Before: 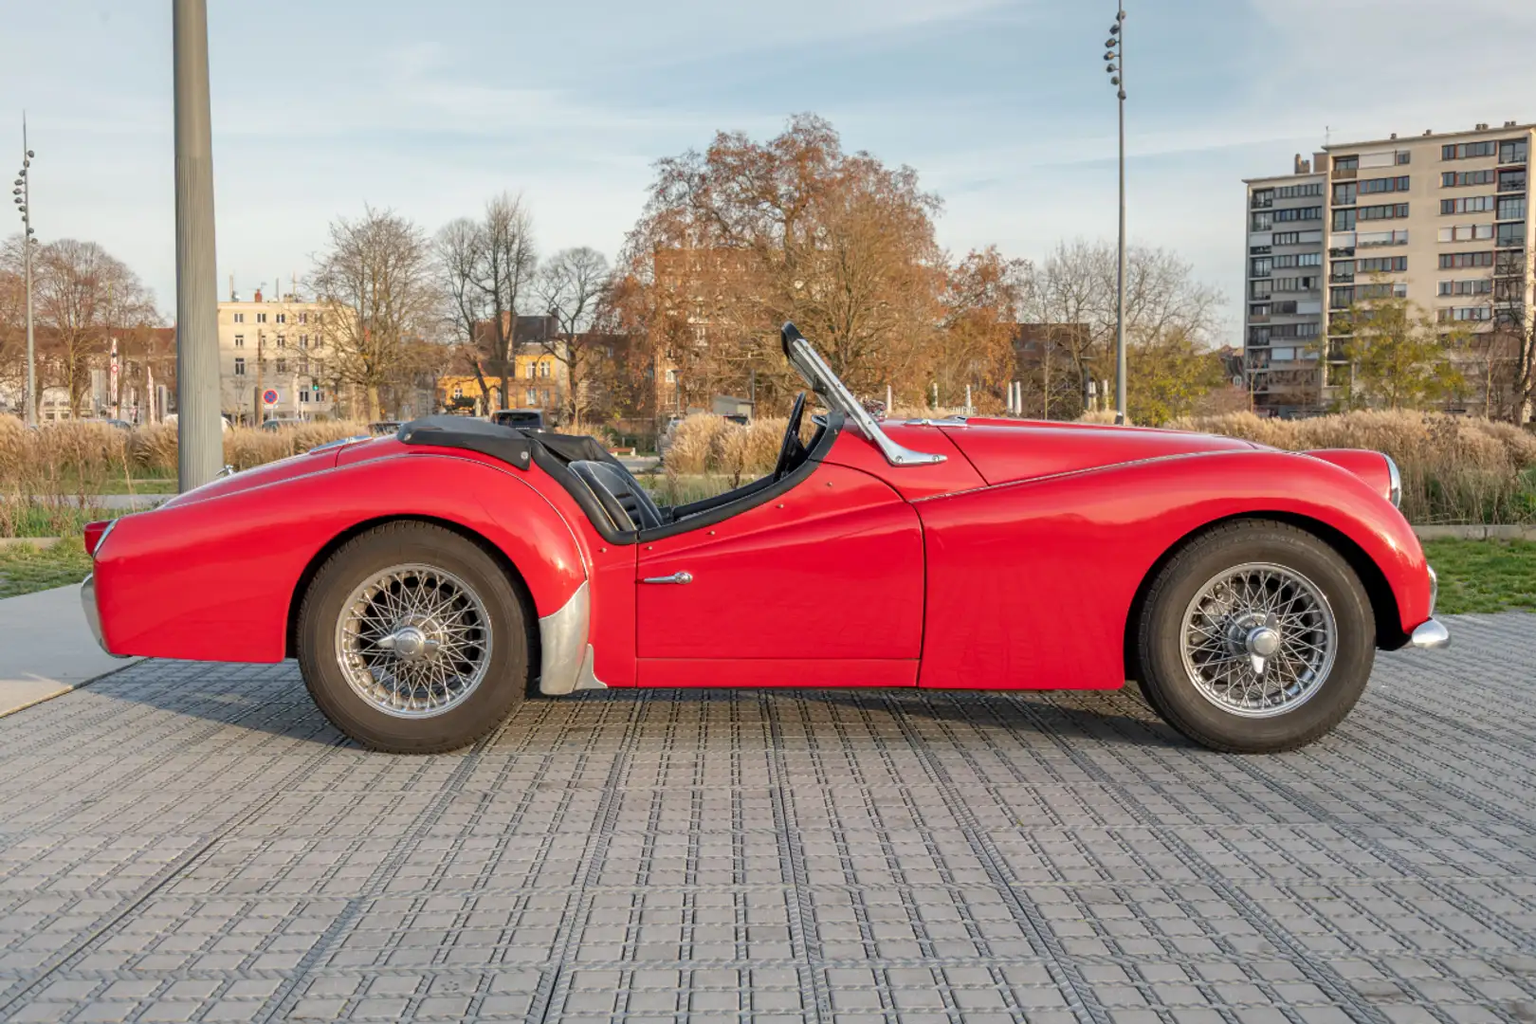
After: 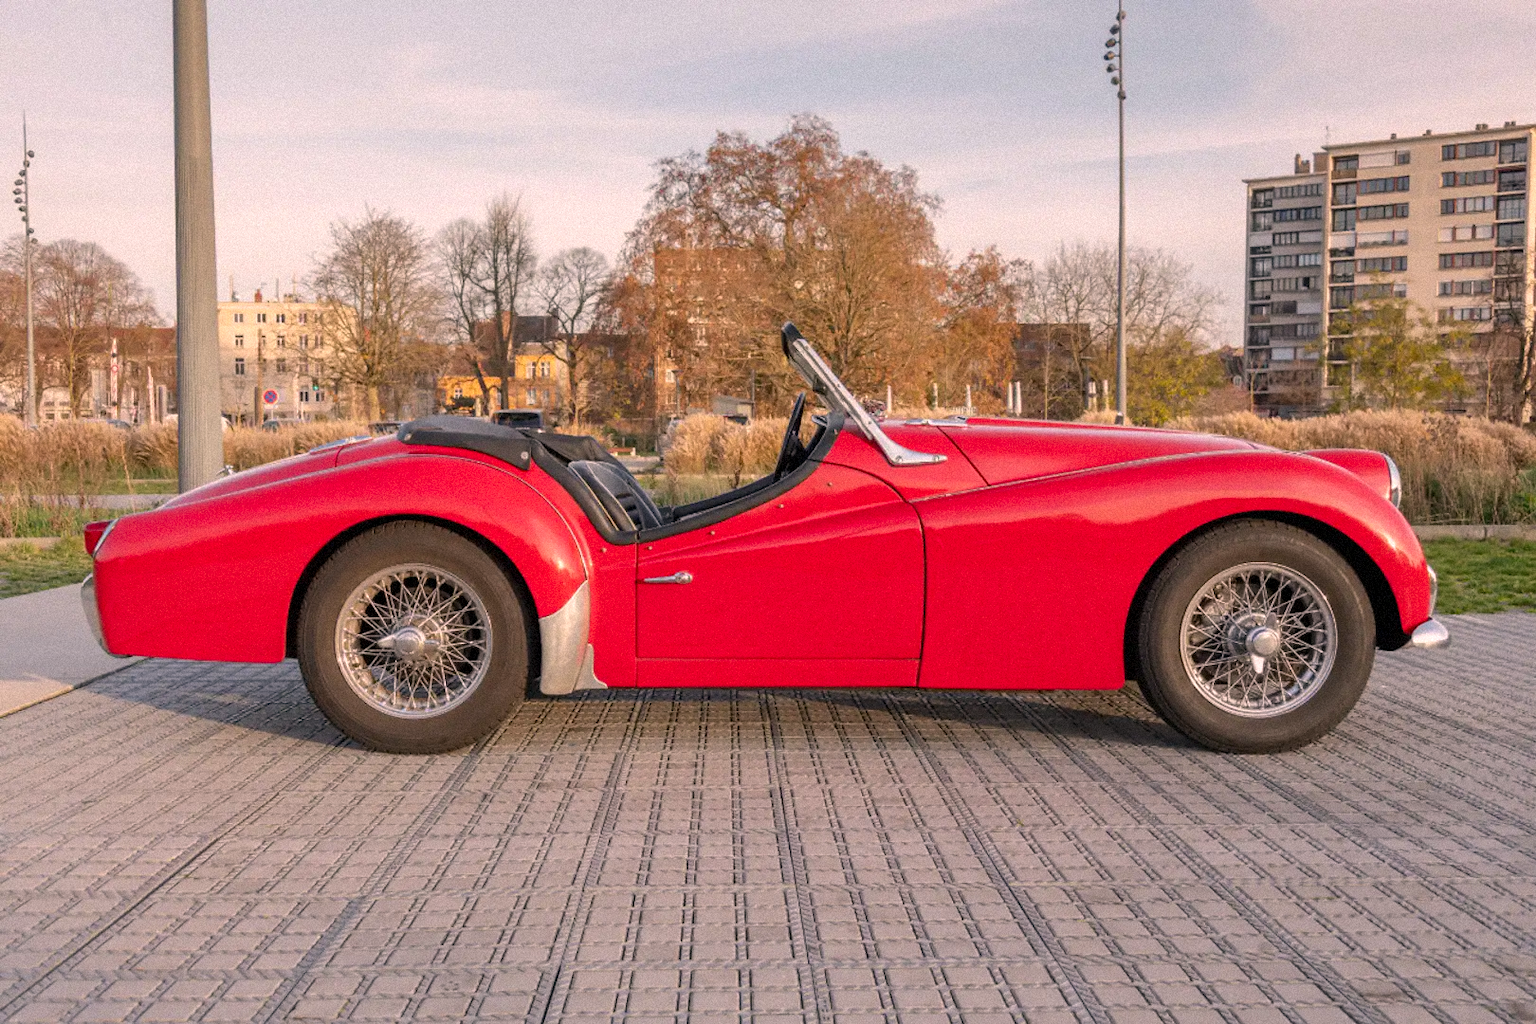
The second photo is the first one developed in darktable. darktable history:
color correction: highlights a* 12.23, highlights b* 5.41
grain: mid-tones bias 0%
